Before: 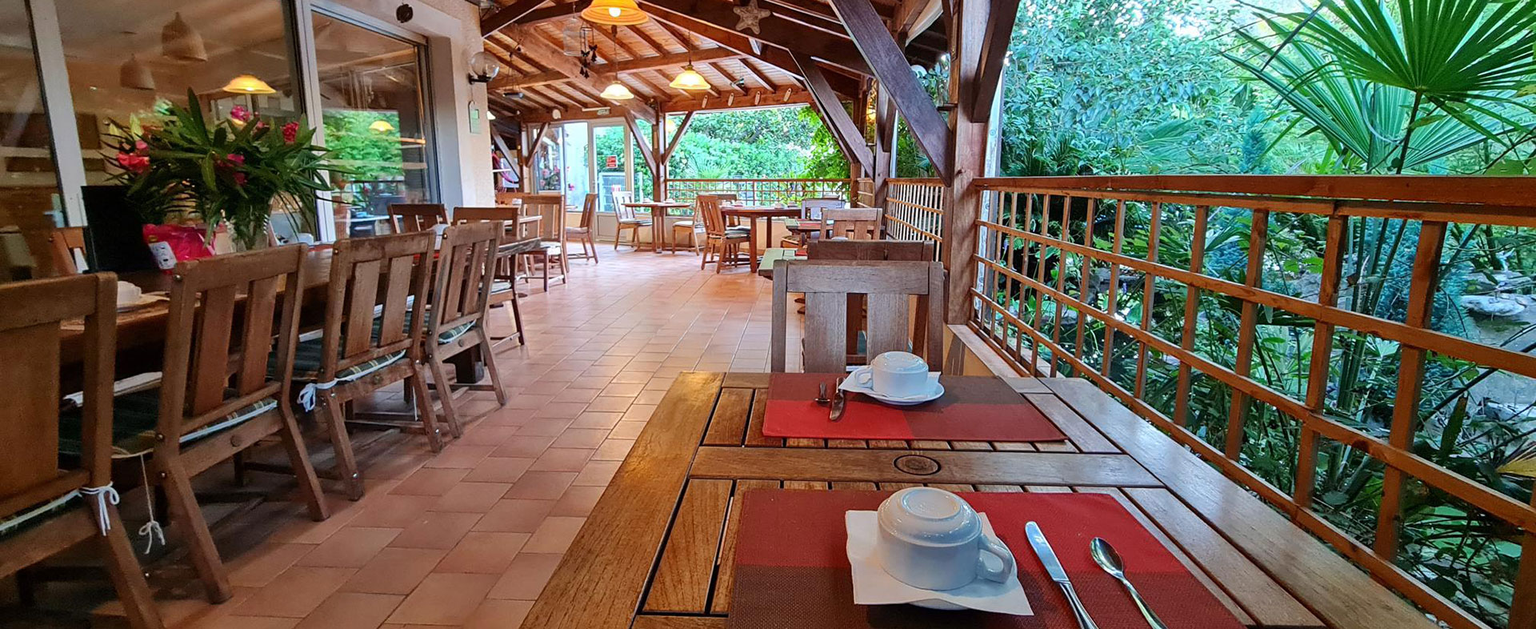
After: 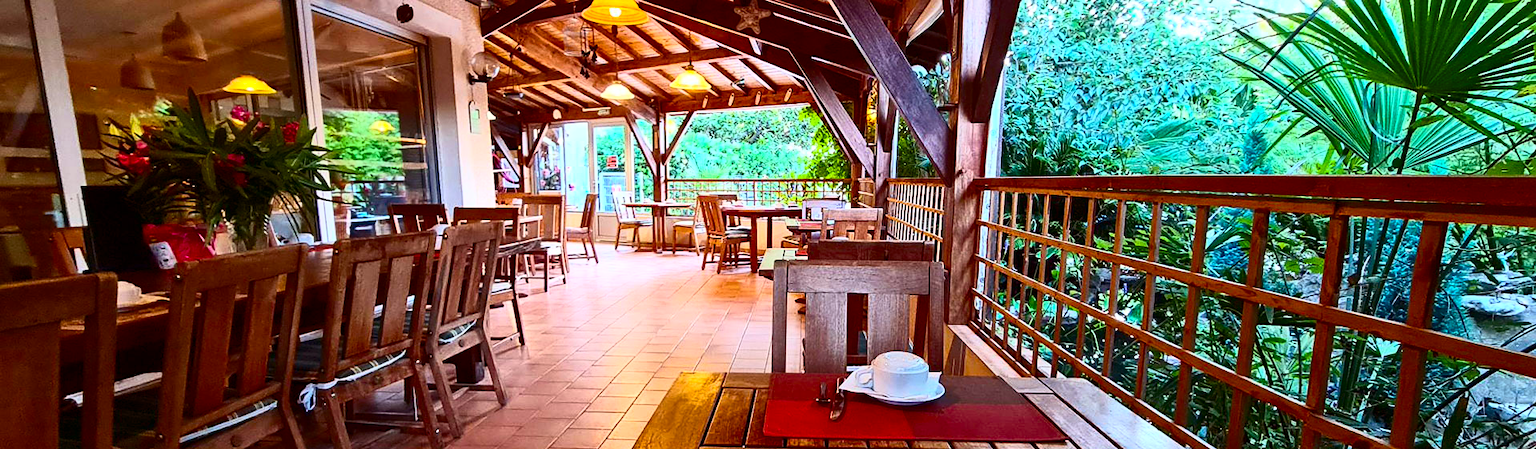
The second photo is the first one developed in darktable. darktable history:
base curve: curves: ch0 [(0, 0) (0.257, 0.25) (0.482, 0.586) (0.757, 0.871) (1, 1)]
color balance rgb: linear chroma grading › global chroma 15%, perceptual saturation grading › global saturation 30%
rgb levels: mode RGB, independent channels, levels [[0, 0.474, 1], [0, 0.5, 1], [0, 0.5, 1]]
contrast brightness saturation: contrast 0.28
crop: bottom 28.576%
